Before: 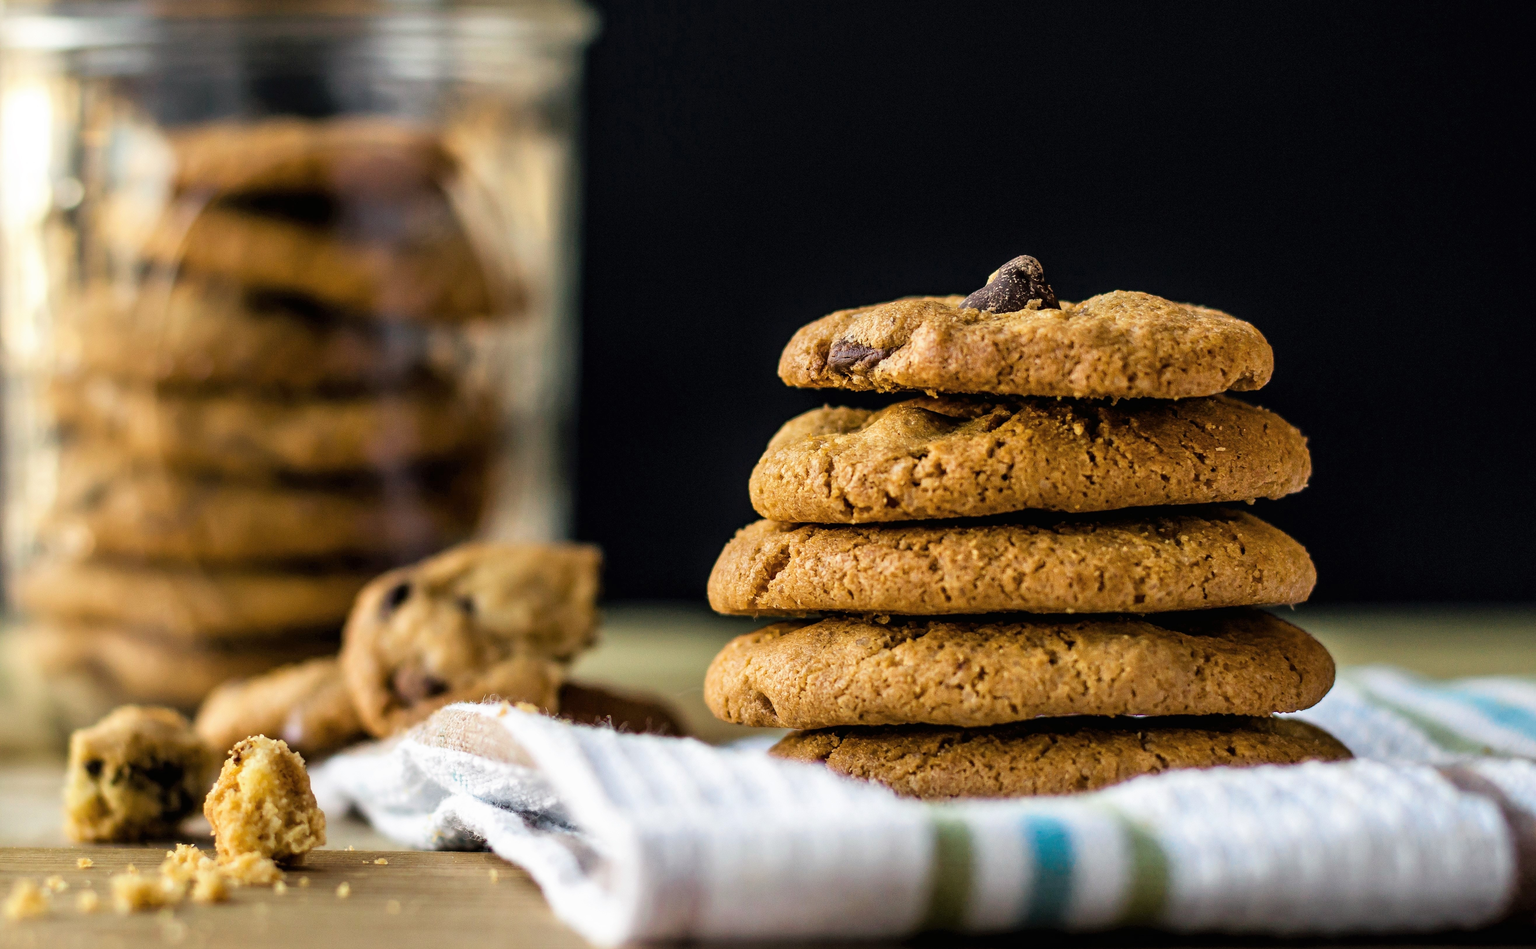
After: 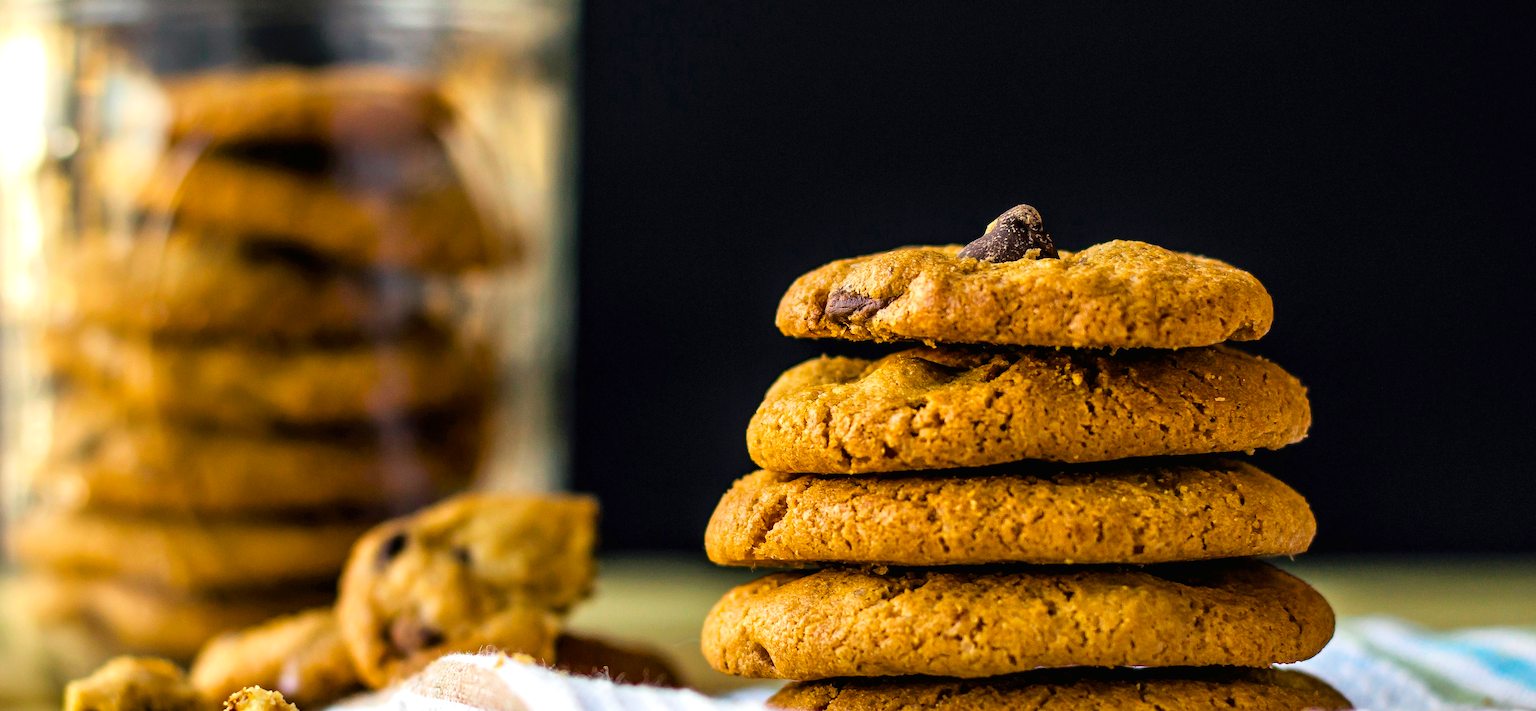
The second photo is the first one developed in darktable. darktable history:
crop: left 0.387%, top 5.469%, bottom 19.809%
exposure: exposure 0.178 EV, compensate exposure bias true, compensate highlight preservation false
color balance rgb: linear chroma grading › global chroma 6.48%, perceptual saturation grading › global saturation 12.96%, global vibrance 6.02%
contrast brightness saturation: contrast 0.04, saturation 0.16
